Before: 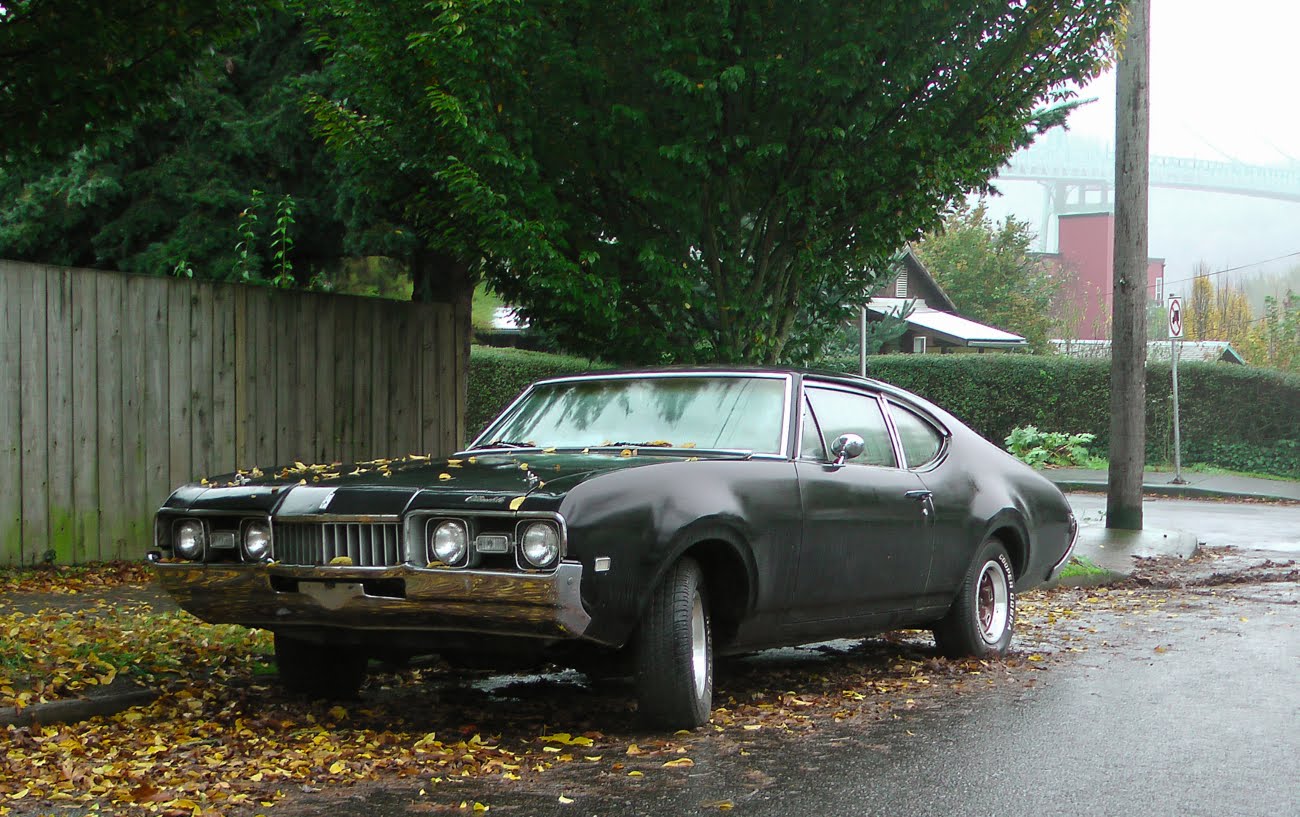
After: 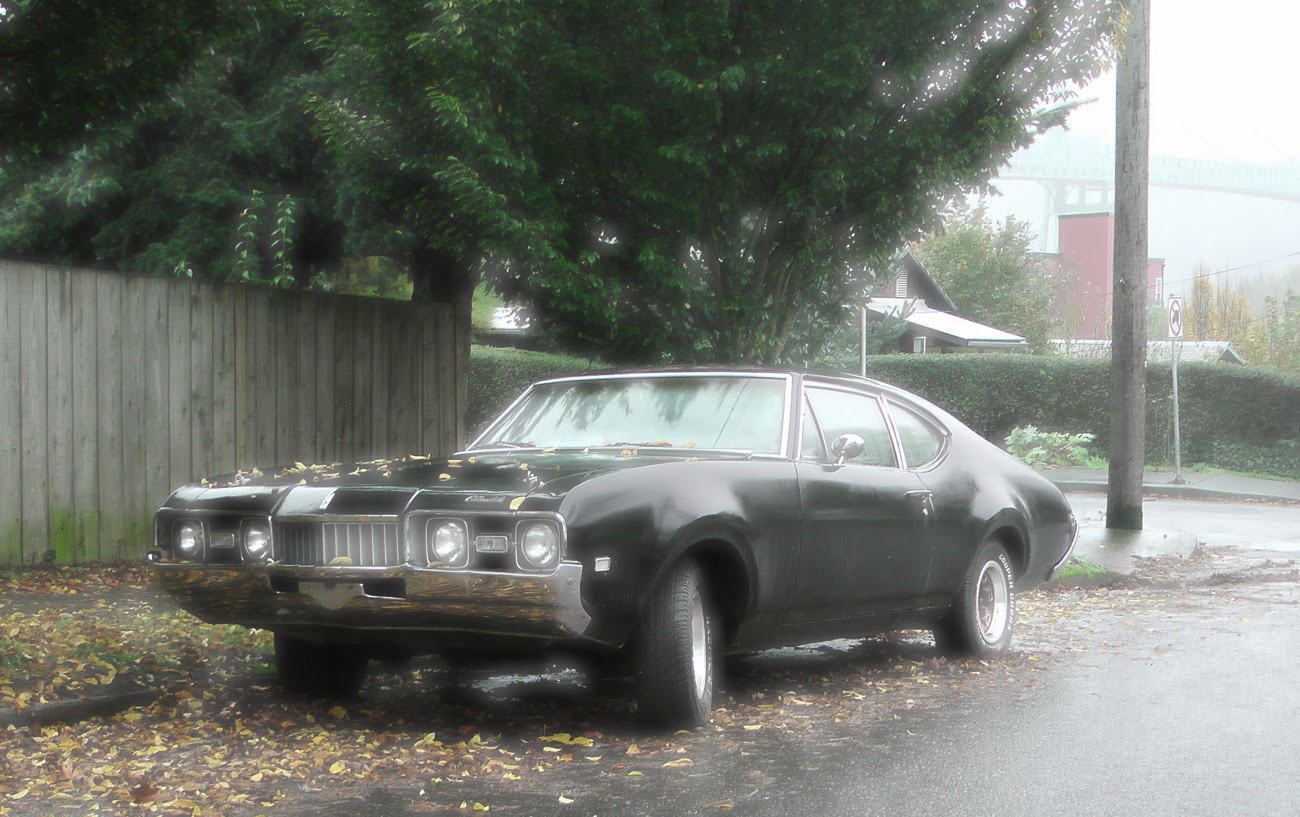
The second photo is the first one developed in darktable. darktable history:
haze removal: strength -0.9, distance 0.225, compatibility mode true, adaptive false | blend: blend mode normal, opacity 15%; mask: uniform (no mask)
